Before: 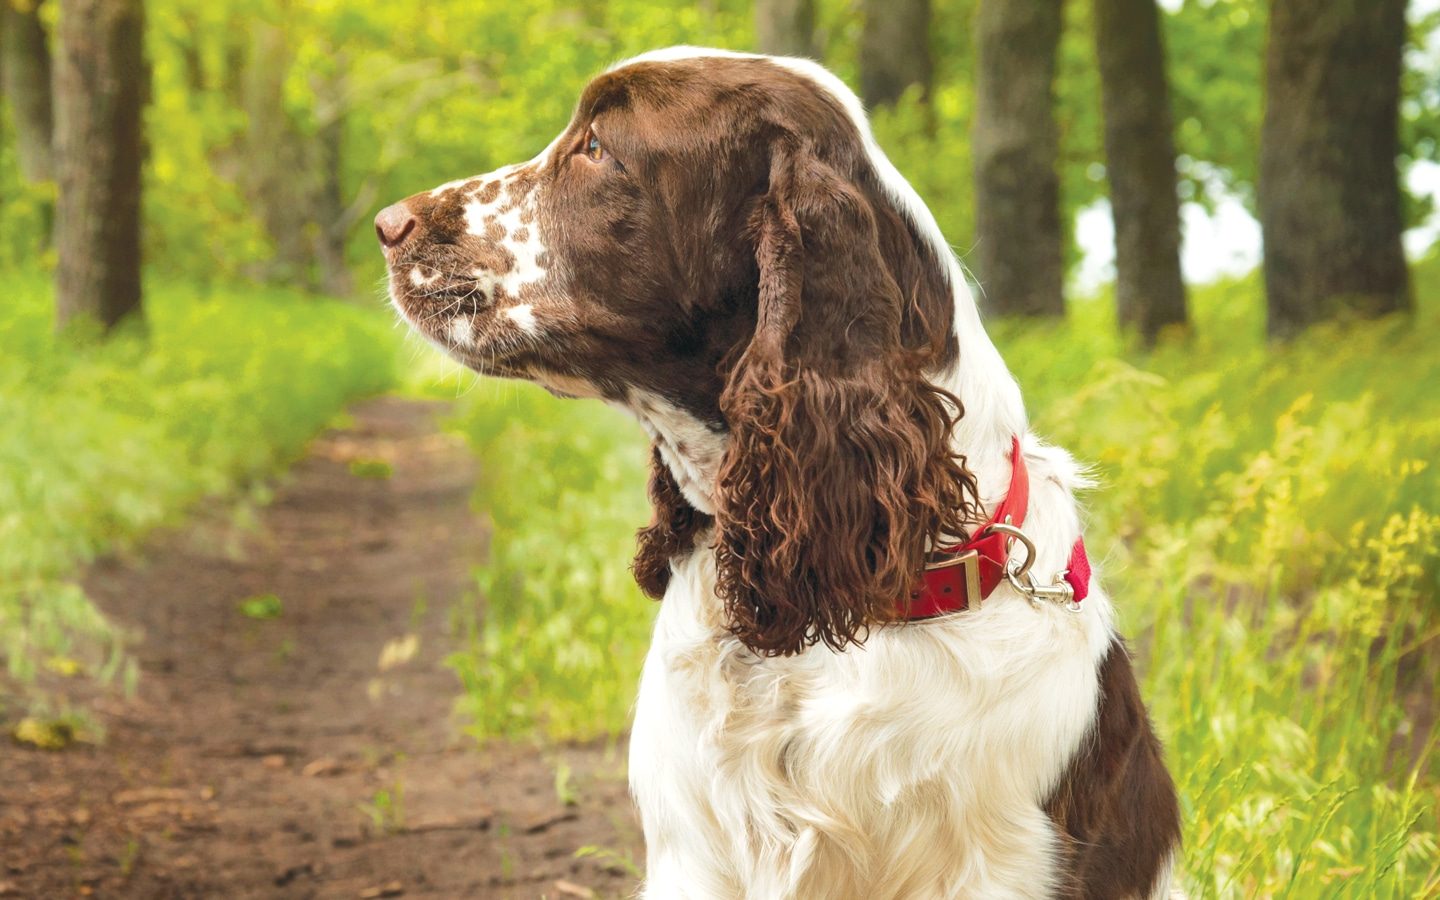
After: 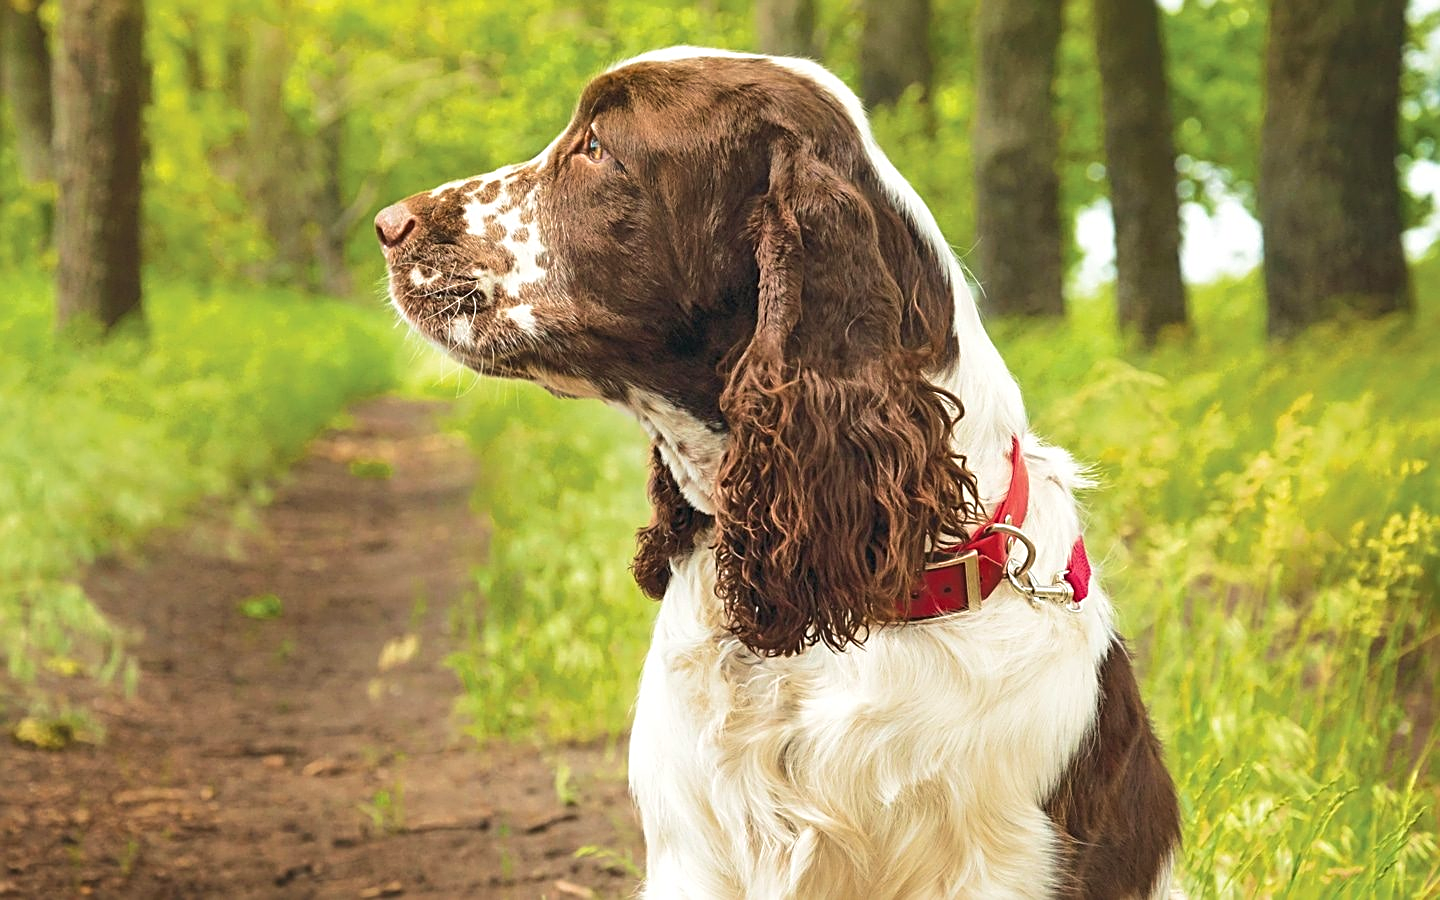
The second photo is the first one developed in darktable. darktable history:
sharpen: radius 2.676, amount 0.669
velvia: on, module defaults
